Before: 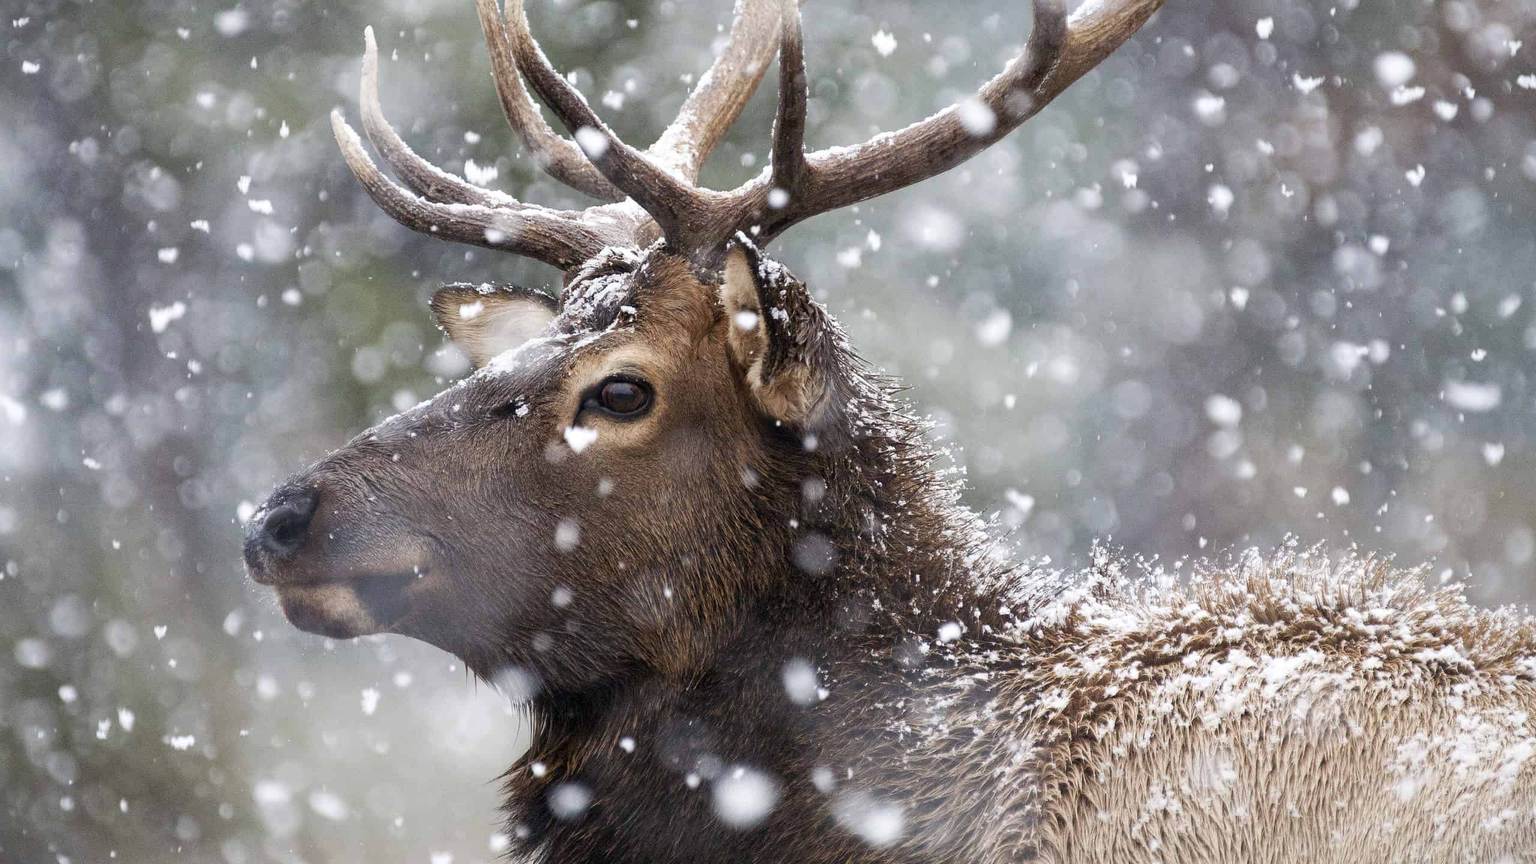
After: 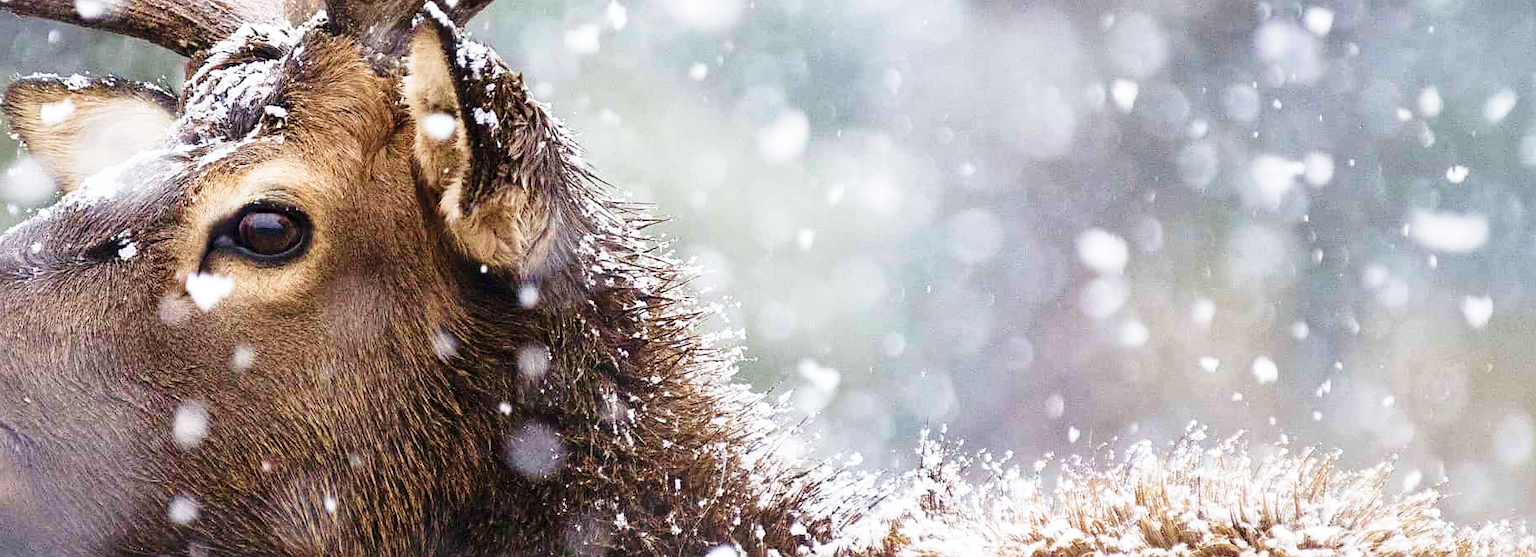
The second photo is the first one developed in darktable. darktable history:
crop and rotate: left 28.013%, top 26.617%, bottom 26.95%
sharpen: amount 0.203
velvia: strength 36.78%
base curve: curves: ch0 [(0, 0) (0.028, 0.03) (0.121, 0.232) (0.46, 0.748) (0.859, 0.968) (1, 1)], preserve colors none
